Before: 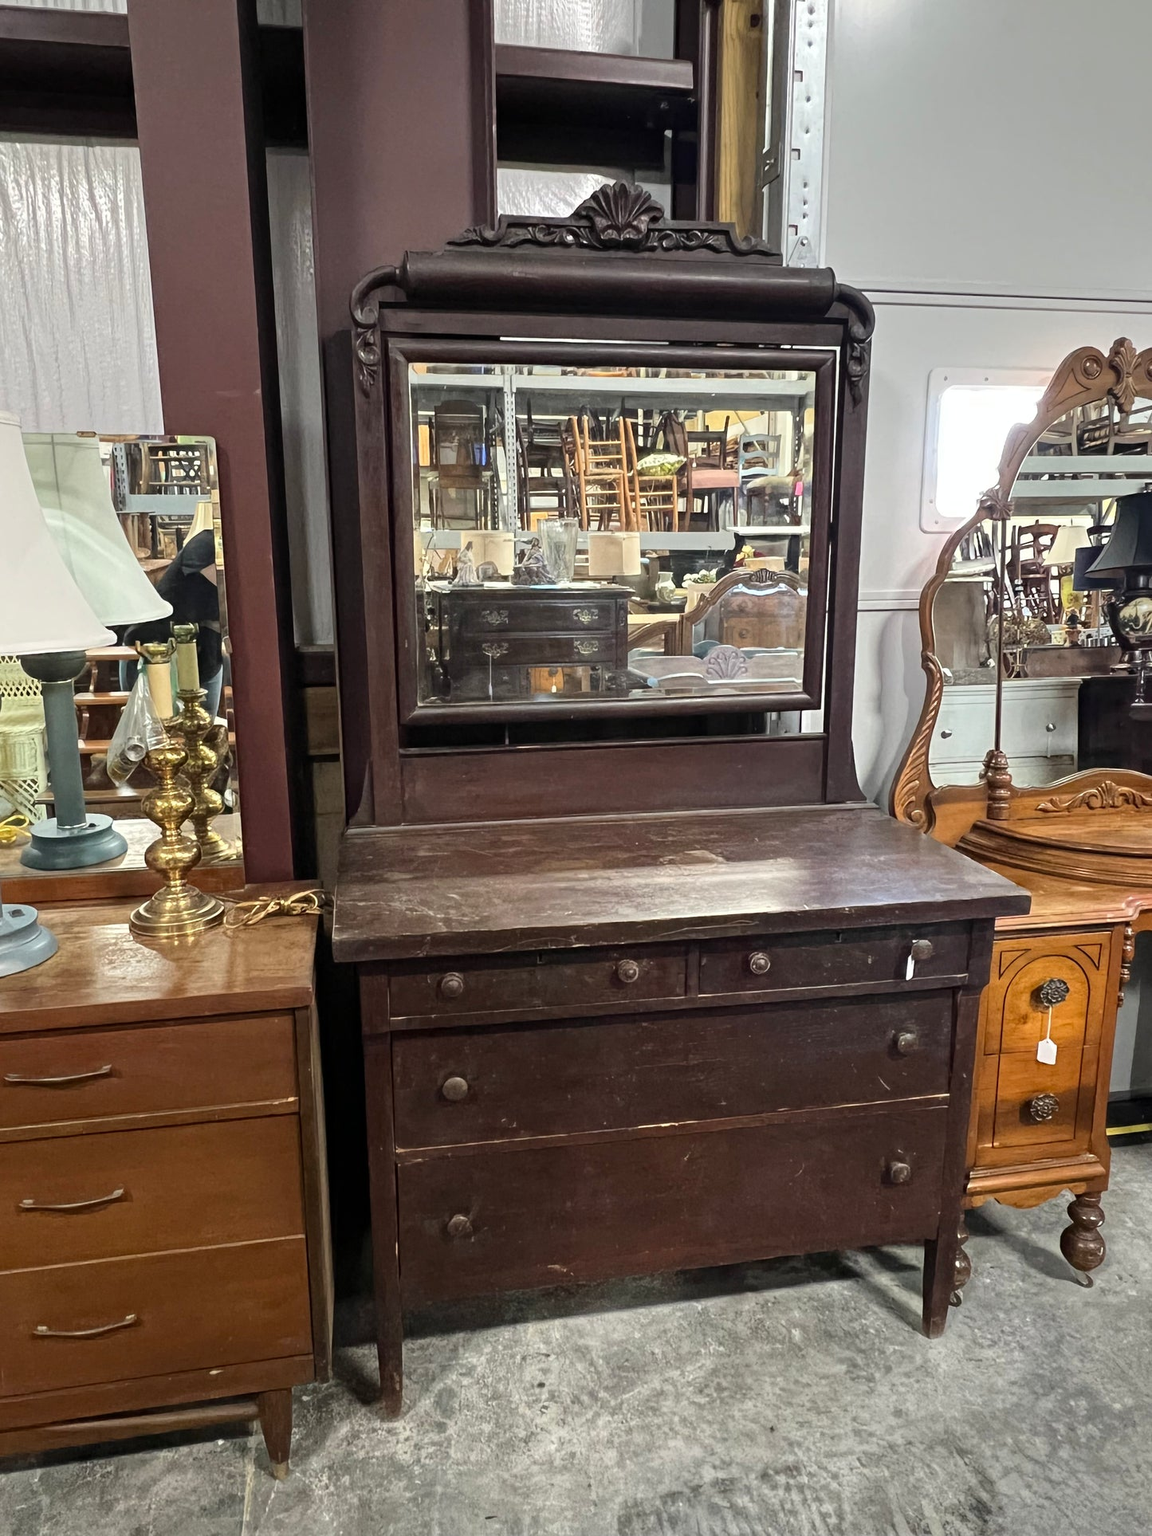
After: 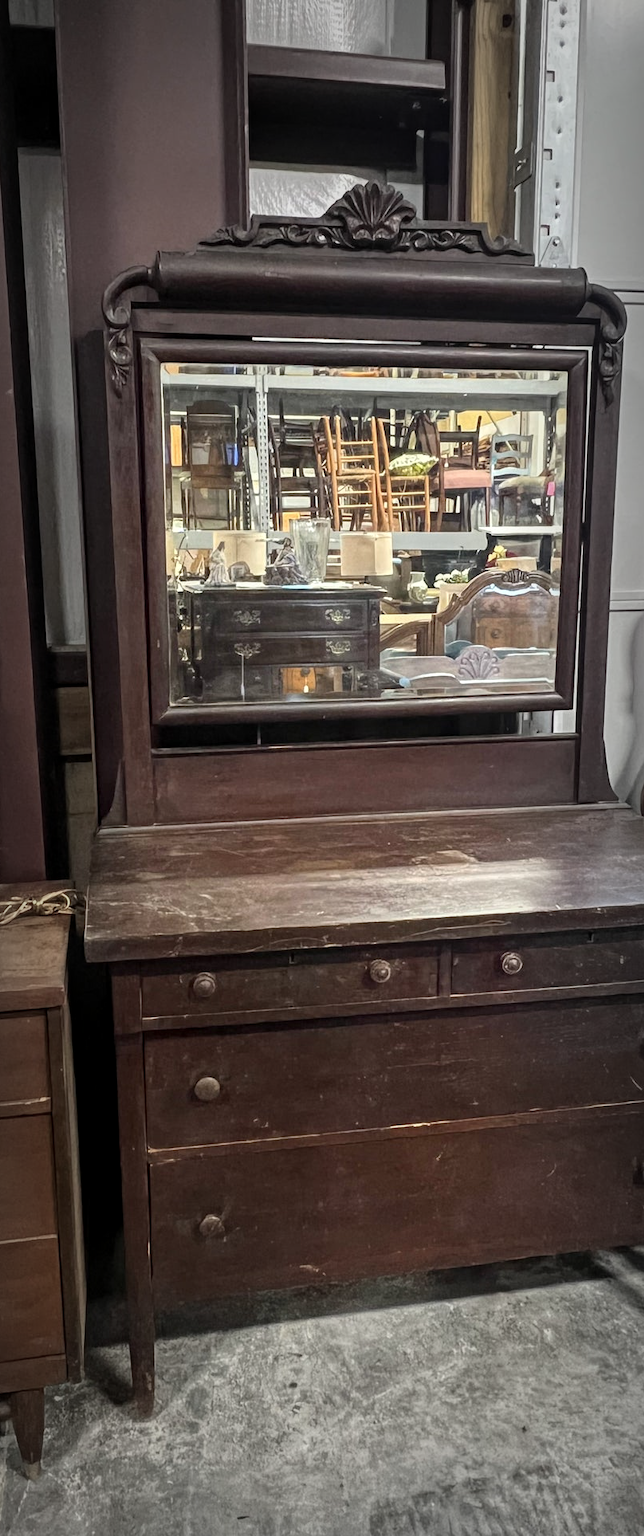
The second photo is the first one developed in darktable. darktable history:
local contrast: detail 113%
vignetting: fall-off start 53.27%, automatic ratio true, width/height ratio 1.317, shape 0.225
crop: left 21.548%, right 22.41%
exposure: exposure 0.083 EV, compensate highlight preservation false
tone equalizer: on, module defaults
